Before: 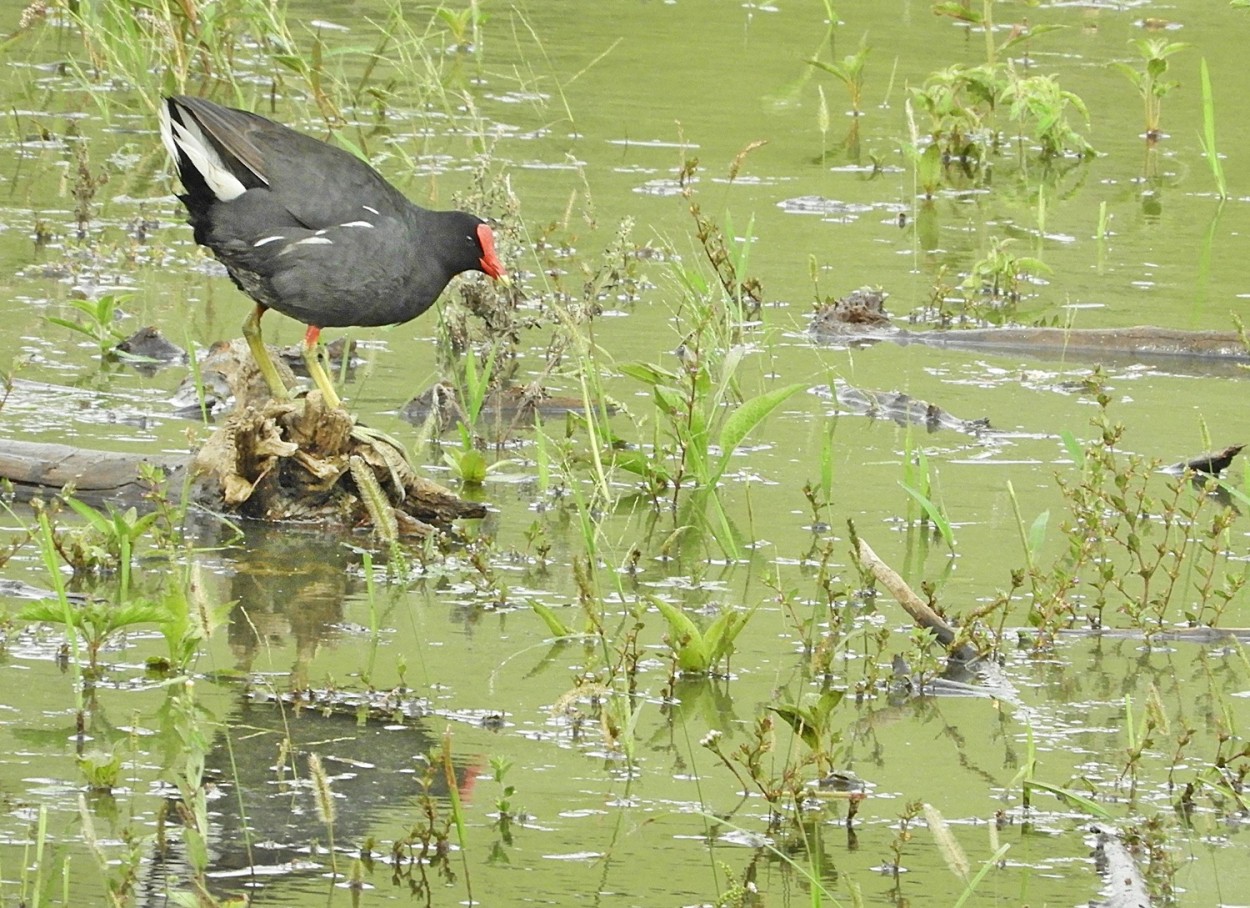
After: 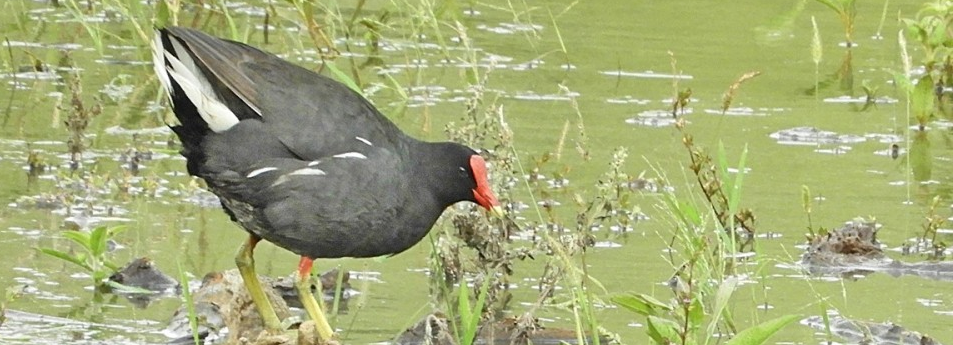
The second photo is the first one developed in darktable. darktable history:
crop: left 0.579%, top 7.627%, right 23.167%, bottom 54.275%
tone equalizer: on, module defaults
